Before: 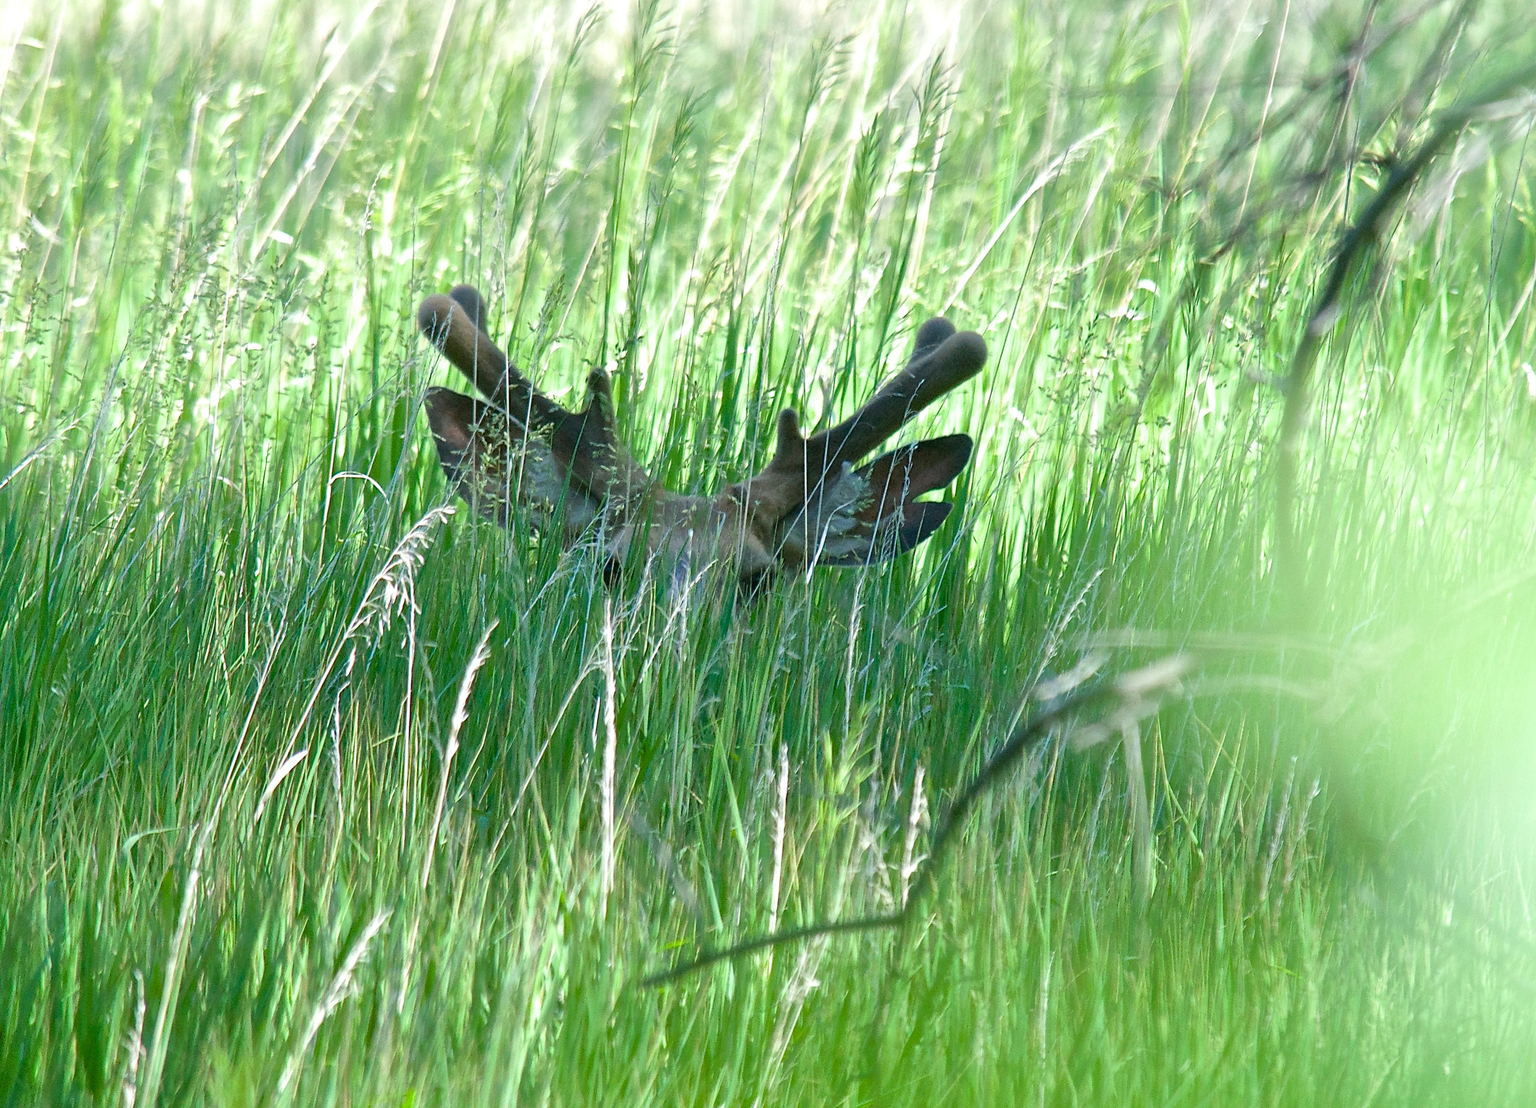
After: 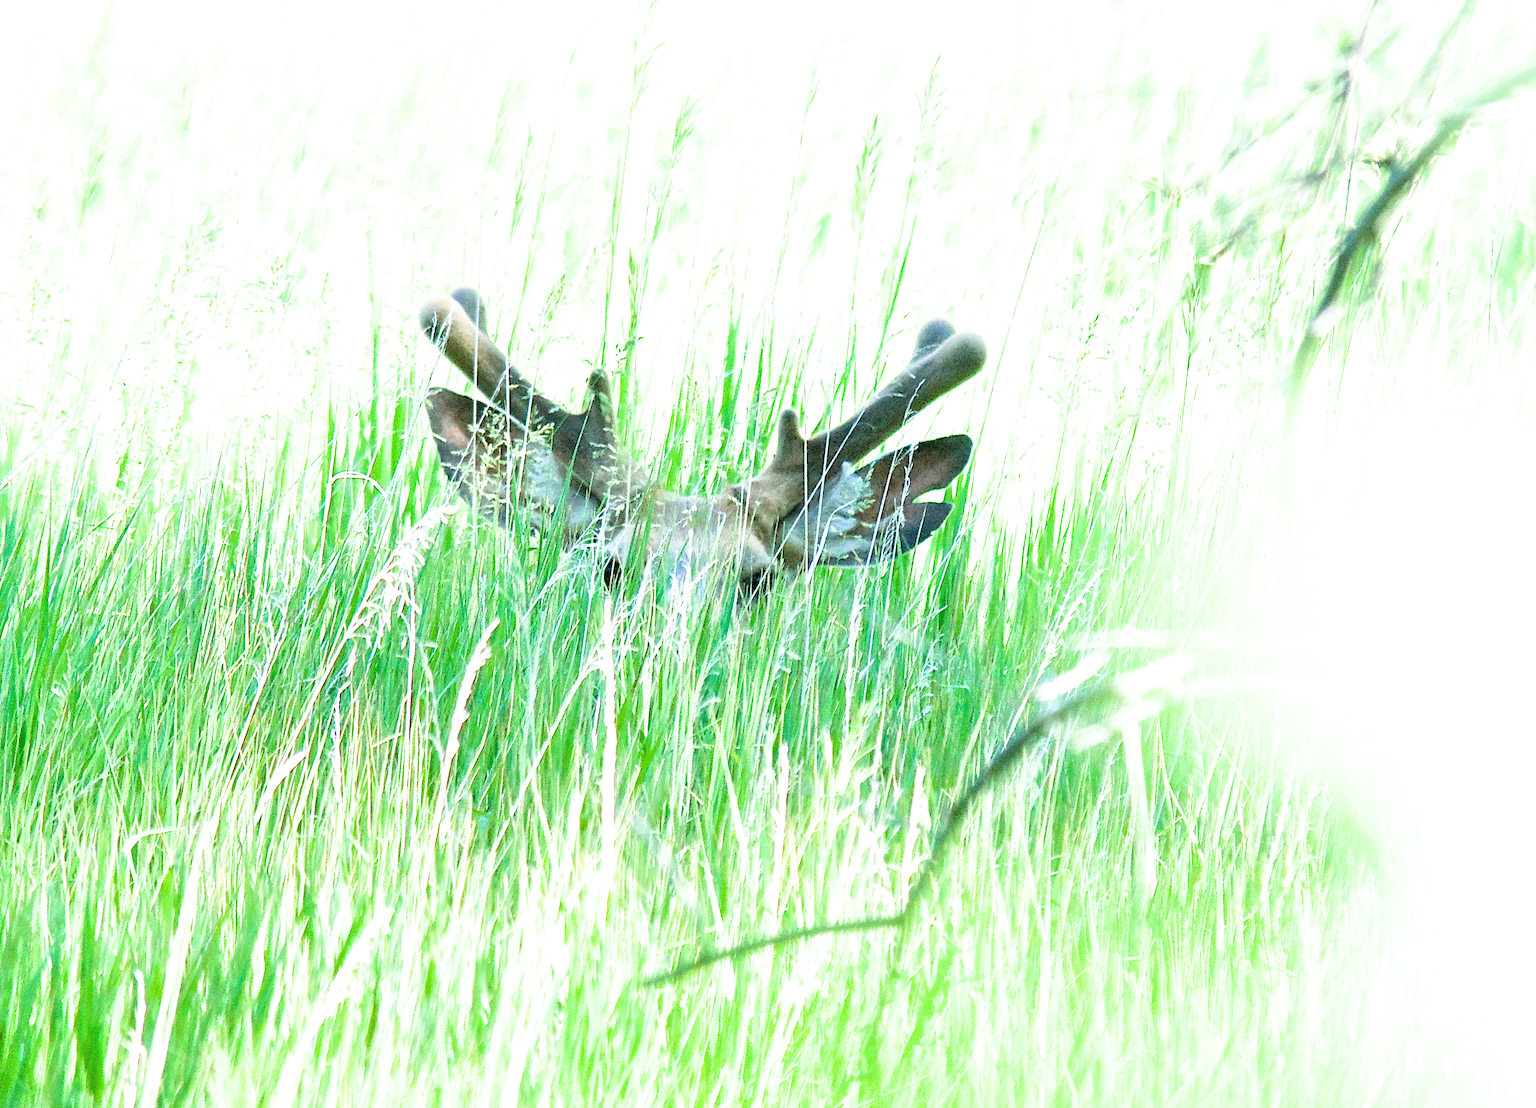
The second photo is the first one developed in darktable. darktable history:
exposure: exposure 2 EV, compensate highlight preservation false
filmic rgb: black relative exposure -5 EV, white relative exposure 3.2 EV, hardness 3.42, contrast 1.2, highlights saturation mix -50%
